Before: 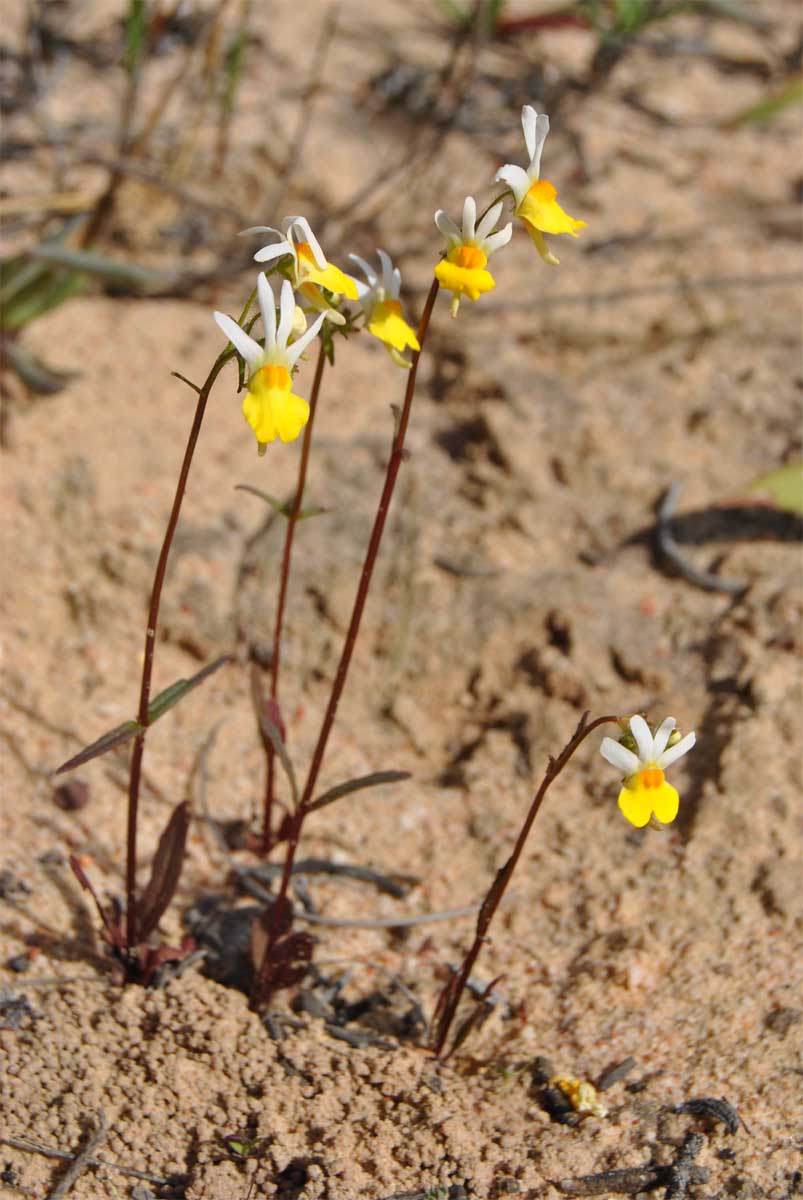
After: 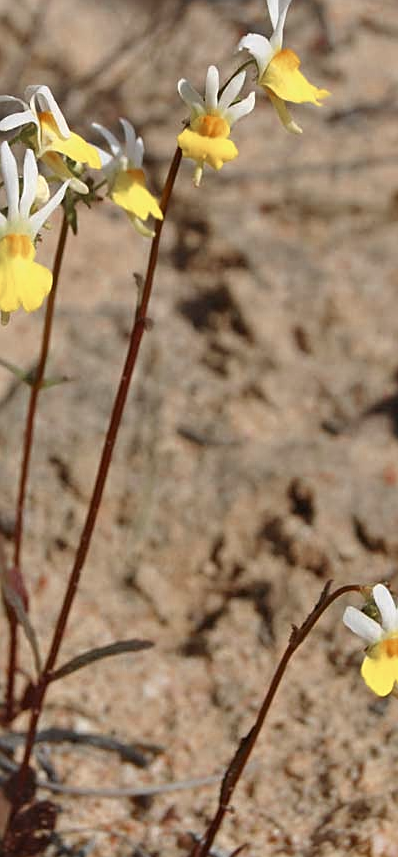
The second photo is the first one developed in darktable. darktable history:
crop: left 32.075%, top 10.976%, right 18.355%, bottom 17.596%
color zones: curves: ch0 [(0, 0.5) (0.125, 0.4) (0.25, 0.5) (0.375, 0.4) (0.5, 0.4) (0.625, 0.35) (0.75, 0.35) (0.875, 0.5)]; ch1 [(0, 0.35) (0.125, 0.45) (0.25, 0.35) (0.375, 0.35) (0.5, 0.35) (0.625, 0.35) (0.75, 0.45) (0.875, 0.35)]; ch2 [(0, 0.6) (0.125, 0.5) (0.25, 0.5) (0.375, 0.6) (0.5, 0.6) (0.625, 0.5) (0.75, 0.5) (0.875, 0.5)]
sharpen: on, module defaults
